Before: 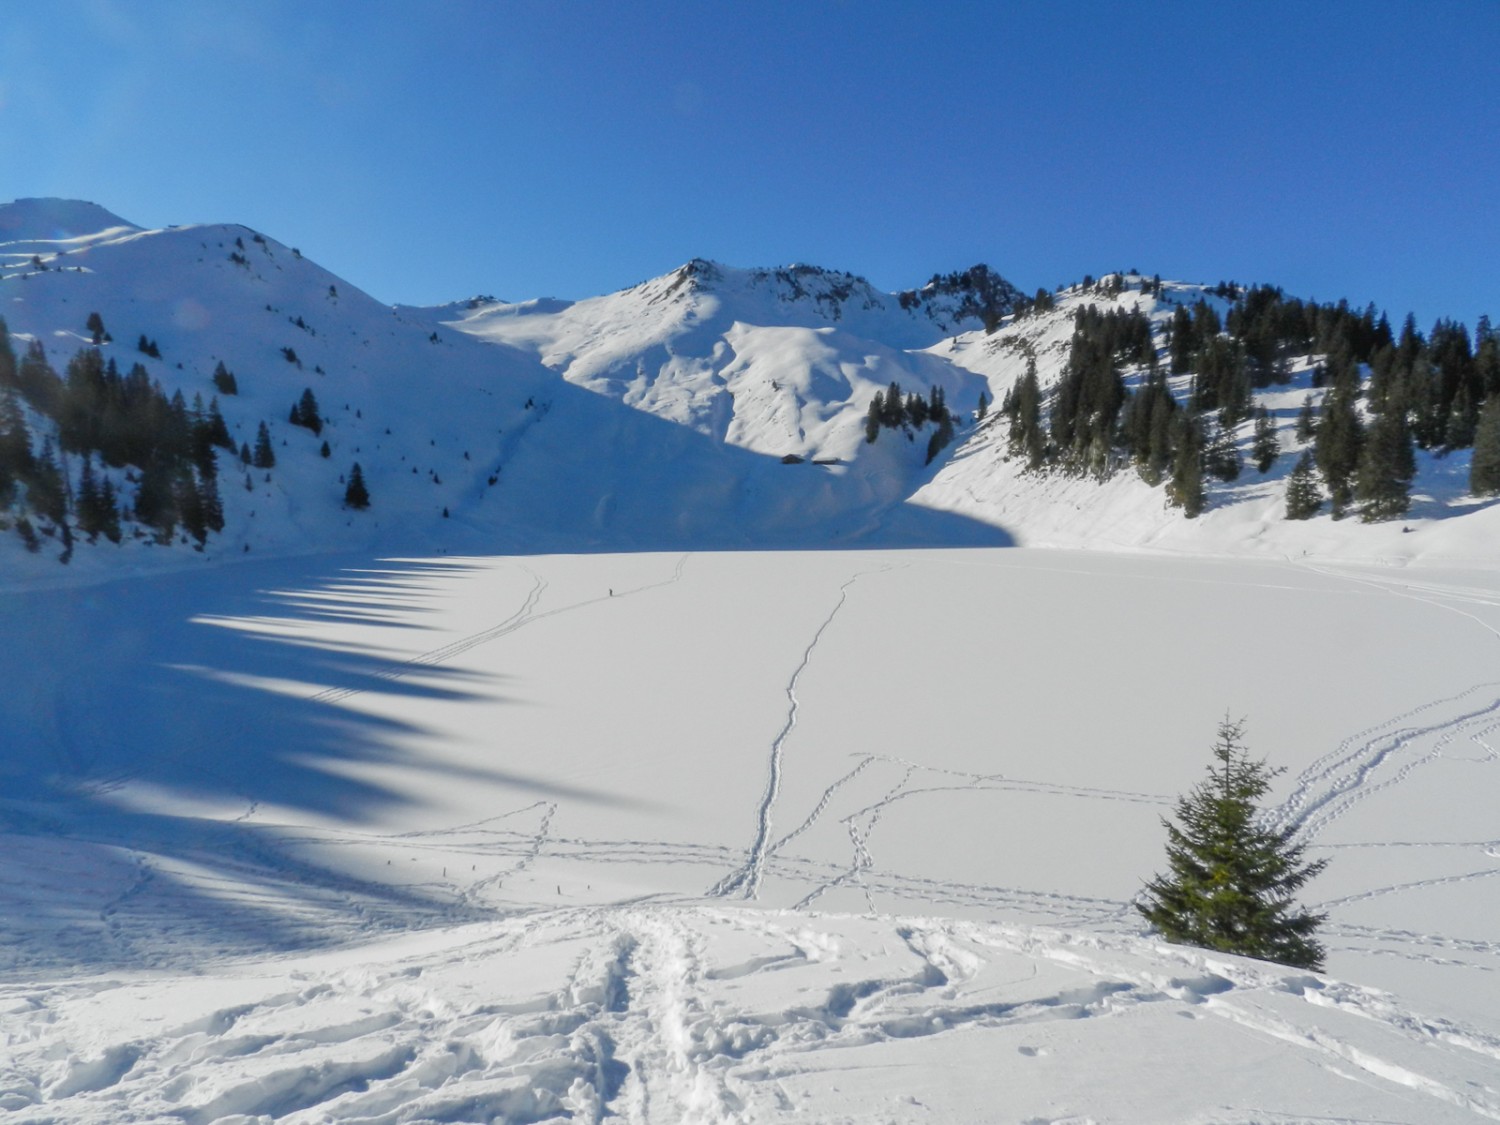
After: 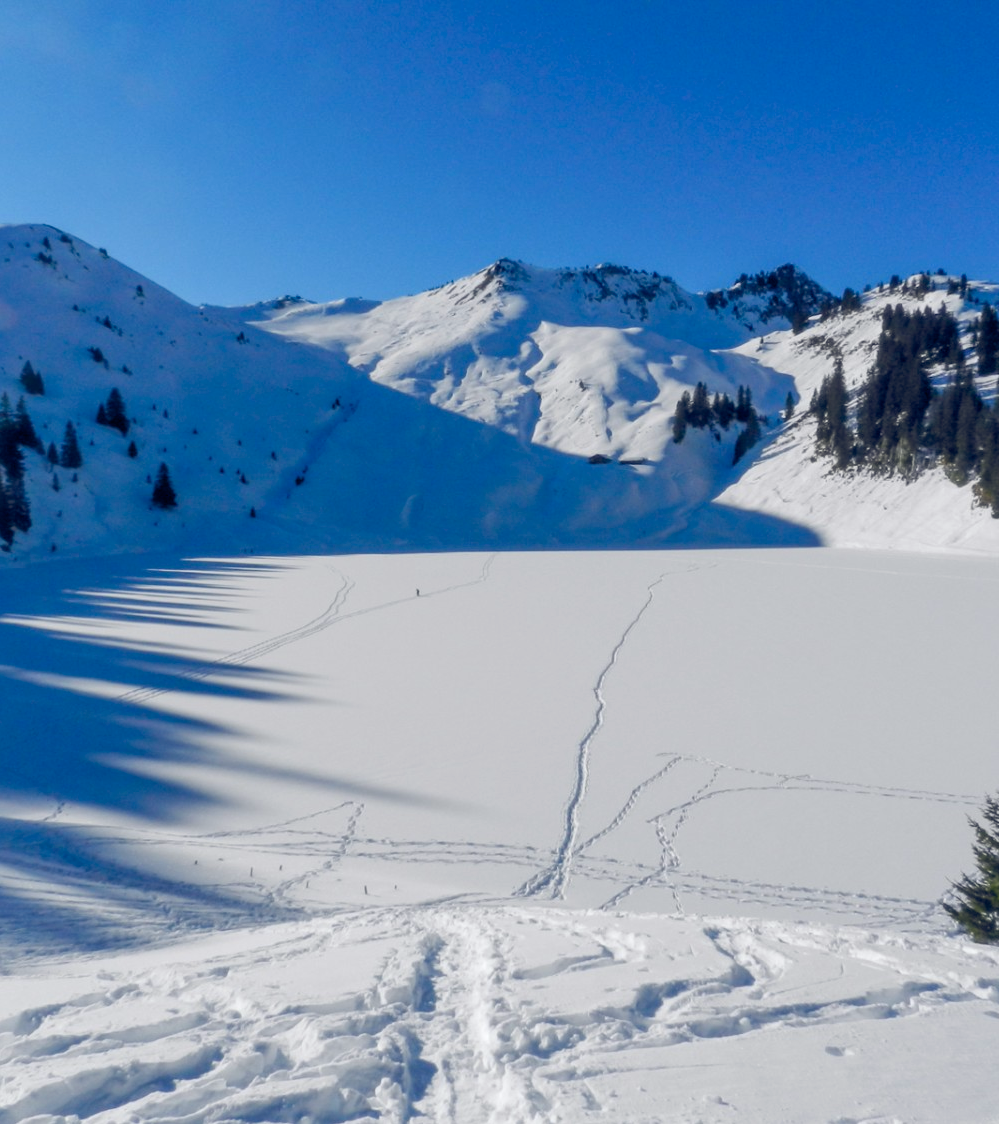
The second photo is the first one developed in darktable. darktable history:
crop and rotate: left 12.872%, right 20.479%
color balance rgb: shadows lift › luminance -20.362%, global offset › luminance -0.281%, global offset › chroma 0.312%, global offset › hue 262.55°, perceptual saturation grading › global saturation 20%, perceptual saturation grading › highlights -25.264%, perceptual saturation grading › shadows 26.154%
